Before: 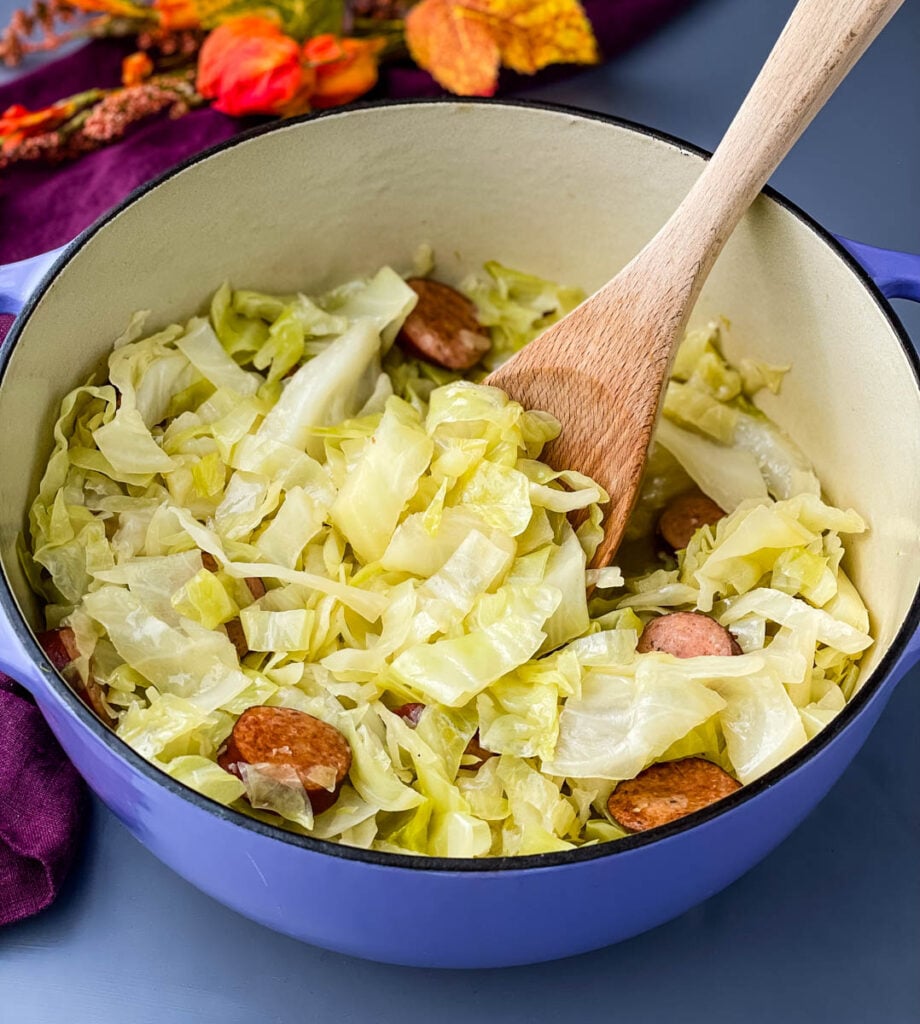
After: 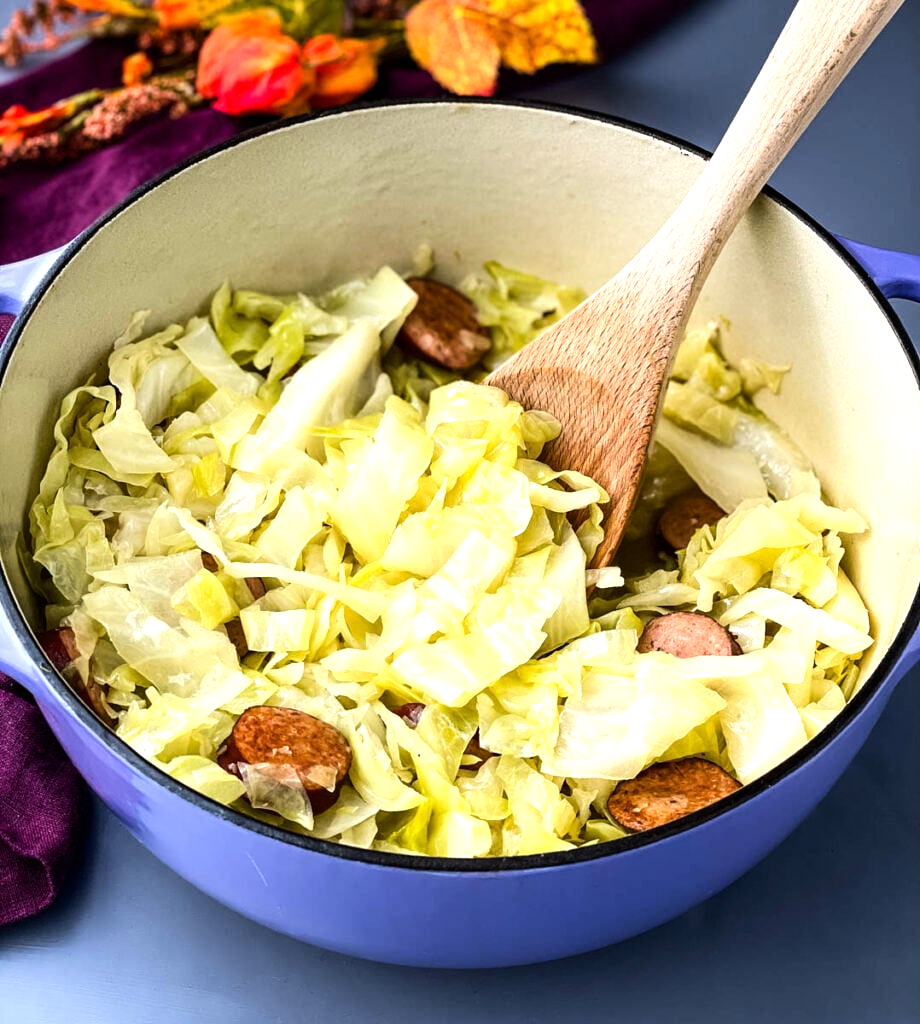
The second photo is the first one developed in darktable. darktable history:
tone equalizer: -8 EV -0.768 EV, -7 EV -0.684 EV, -6 EV -0.628 EV, -5 EV -0.381 EV, -3 EV 0.392 EV, -2 EV 0.6 EV, -1 EV 0.68 EV, +0 EV 0.723 EV, edges refinement/feathering 500, mask exposure compensation -1.57 EV, preserve details no
